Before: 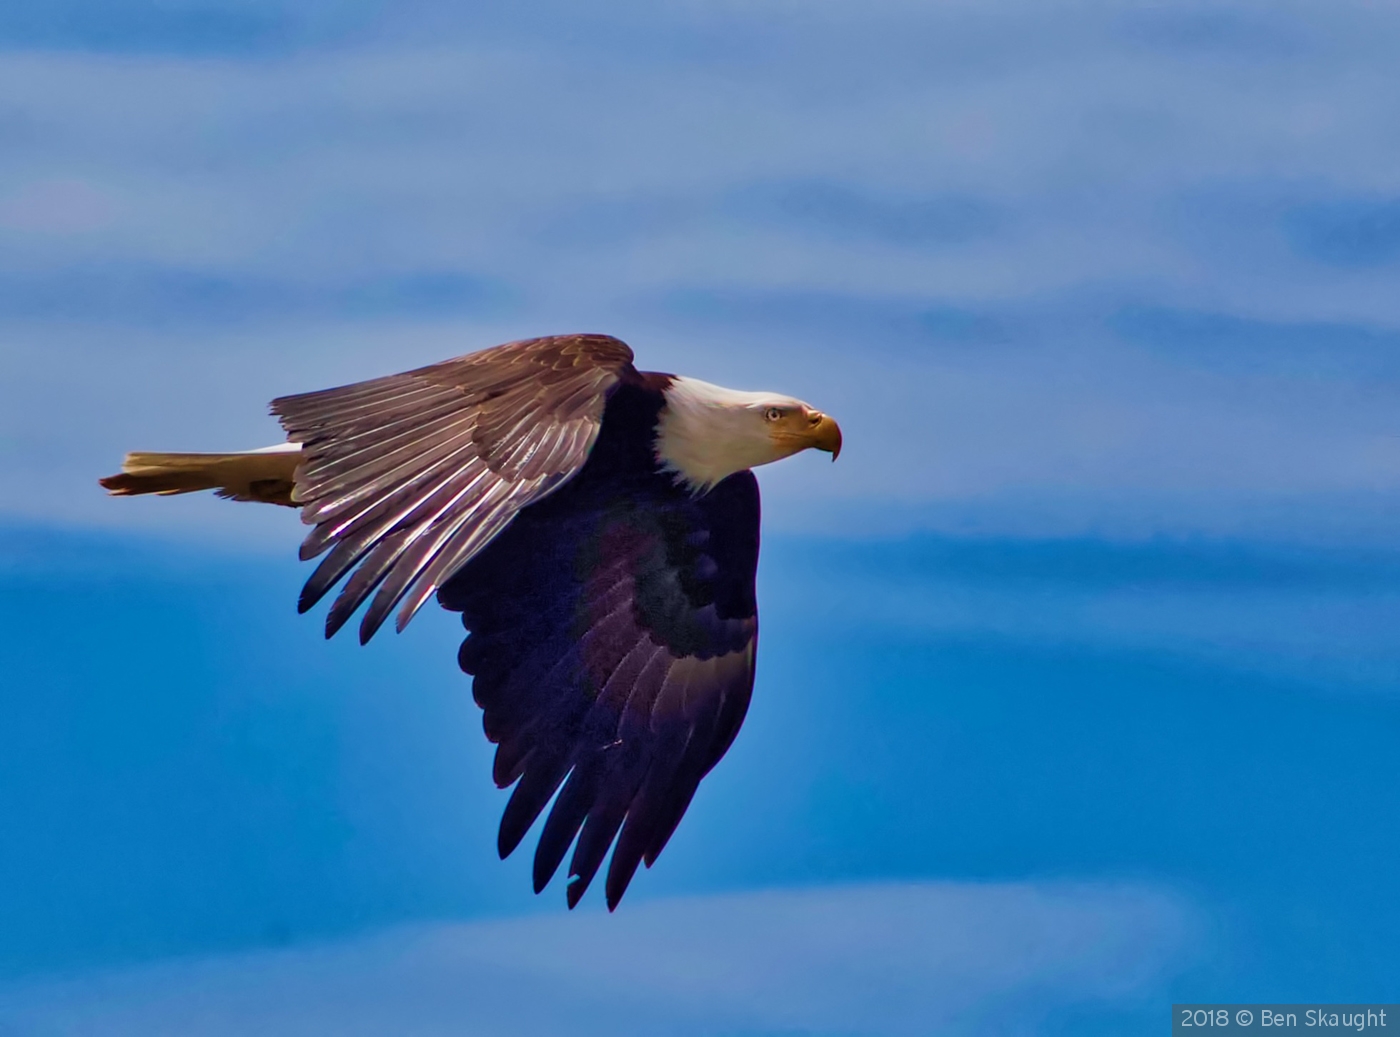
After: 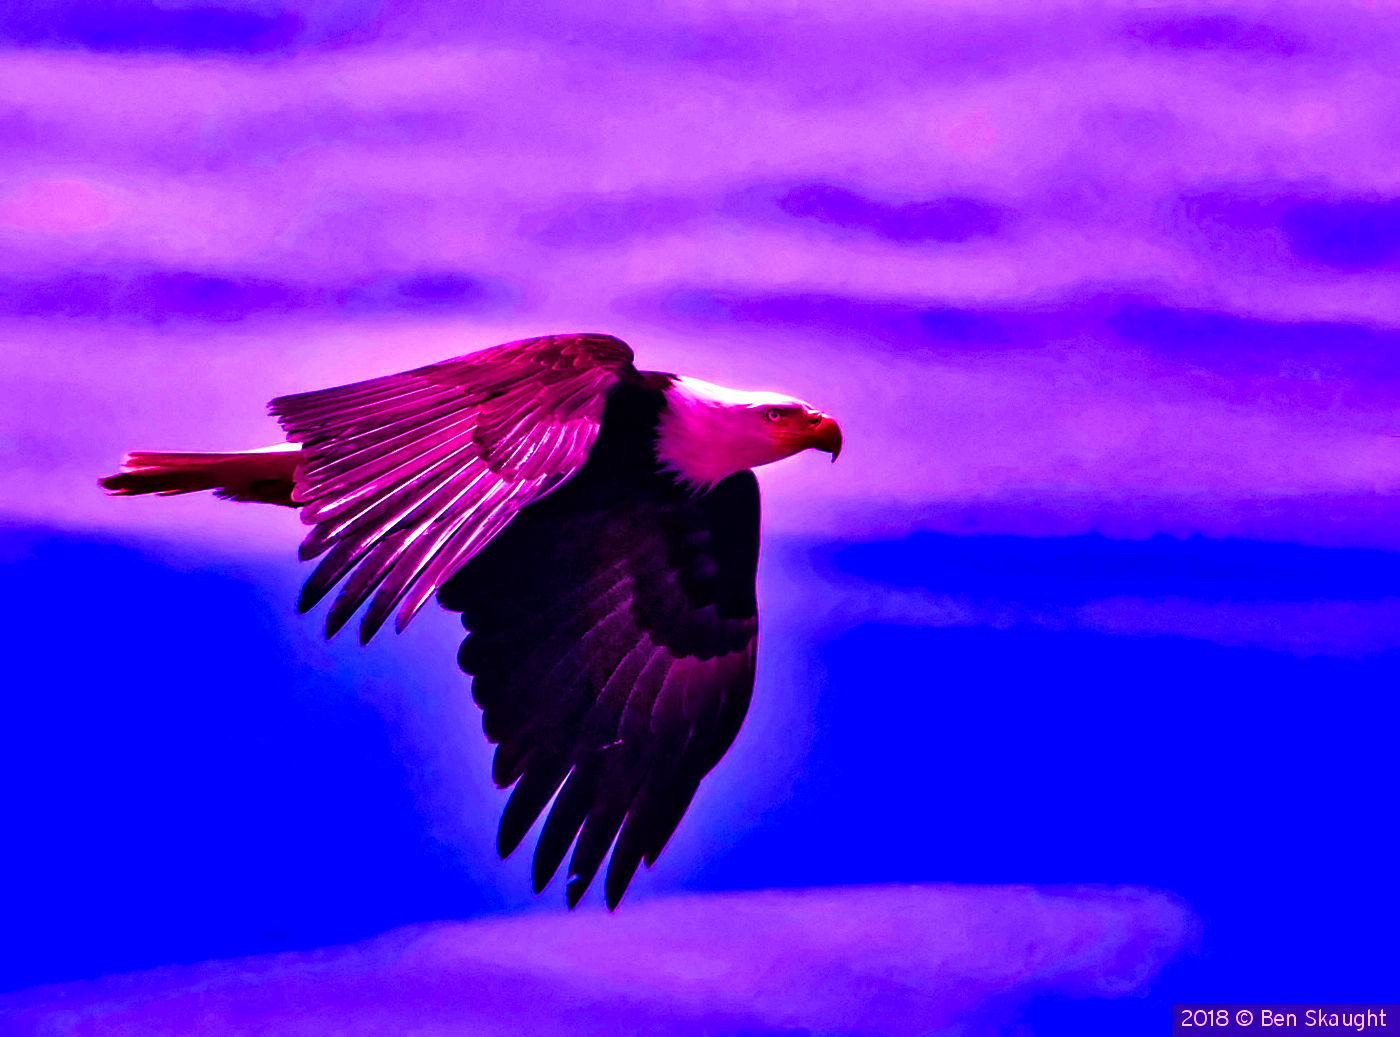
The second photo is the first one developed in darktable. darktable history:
levels: levels [0, 0.352, 0.703]
local contrast: mode bilateral grid, contrast 20, coarseness 50, detail 150%, midtone range 0.2
color balance: mode lift, gamma, gain (sRGB), lift [1, 1, 0.101, 1]
tone curve: curves: ch0 [(0, 0) (0.004, 0.001) (0.133, 0.112) (0.325, 0.362) (0.832, 0.893) (1, 1)], color space Lab, linked channels, preserve colors none
